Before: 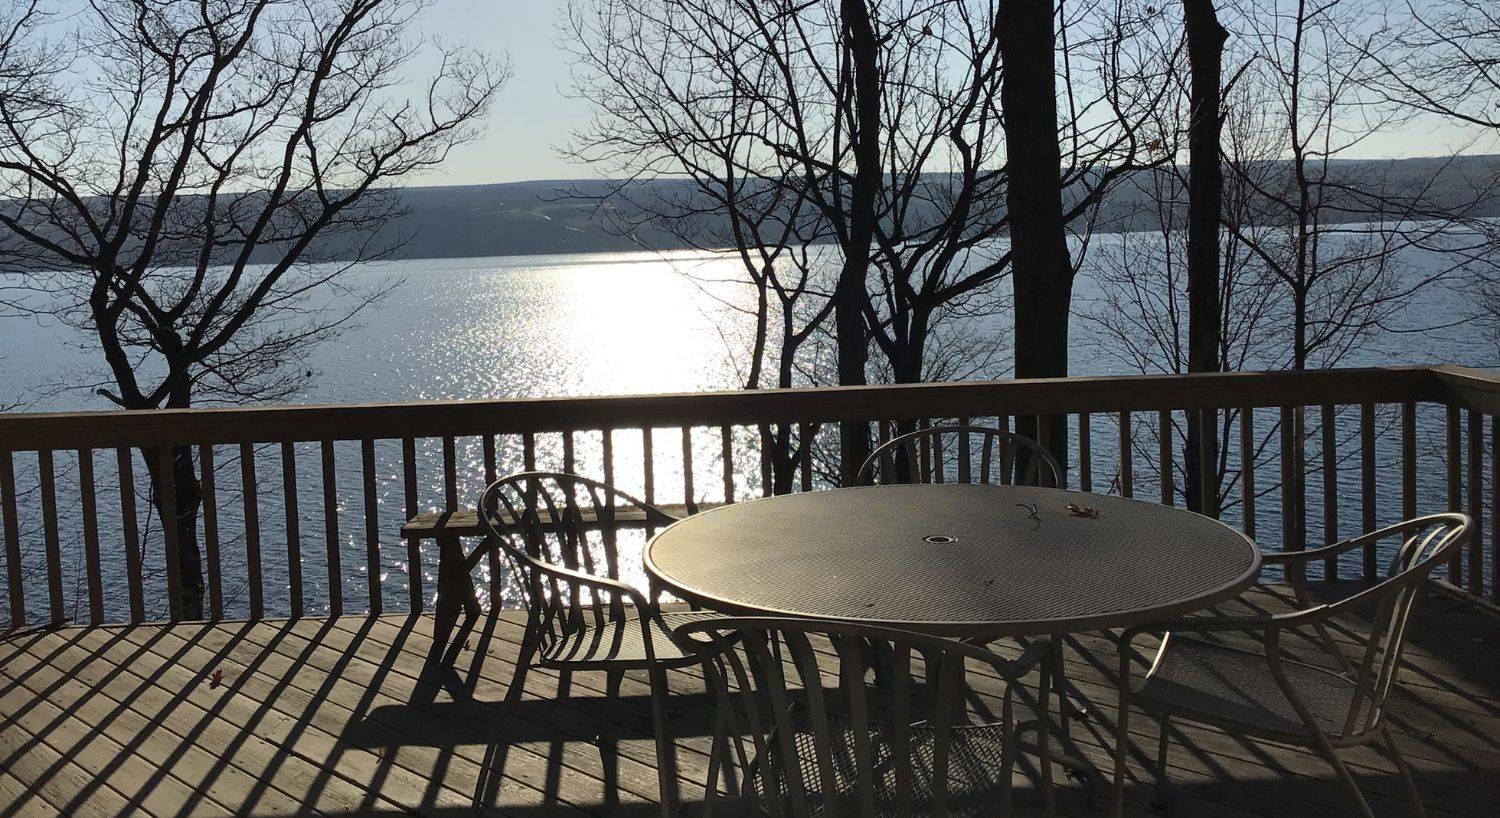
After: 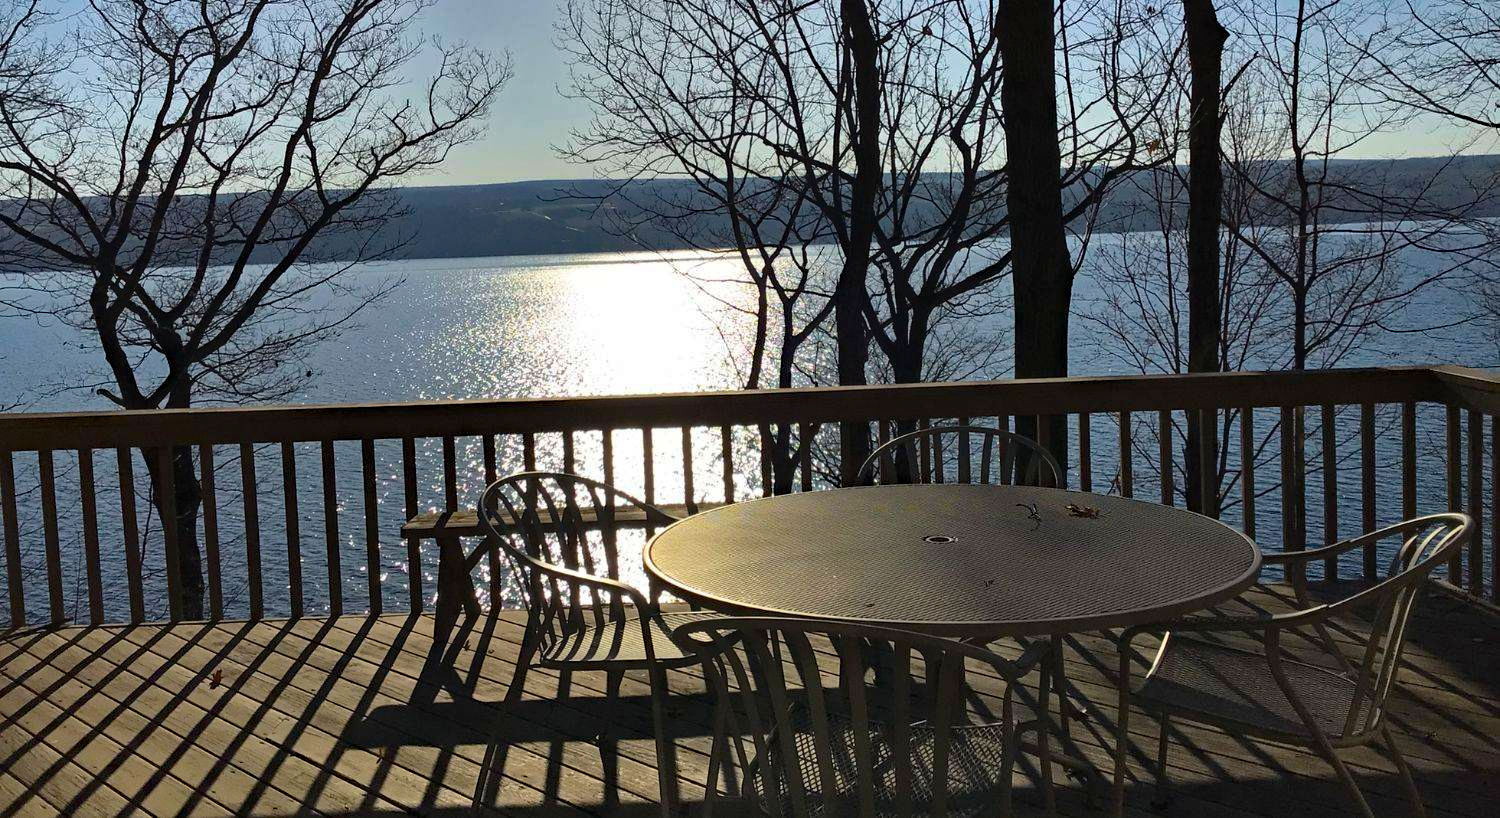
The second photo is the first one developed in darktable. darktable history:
exposure: compensate highlight preservation false
shadows and highlights: shadows 24.41, highlights -79.96, highlights color adjustment 0.752%, soften with gaussian
haze removal: strength 0.287, distance 0.251, compatibility mode true, adaptive false
color balance rgb: perceptual saturation grading › global saturation 29.419%, global vibrance 9.686%
base curve: curves: ch0 [(0, 0) (0.303, 0.277) (1, 1)], preserve colors none
